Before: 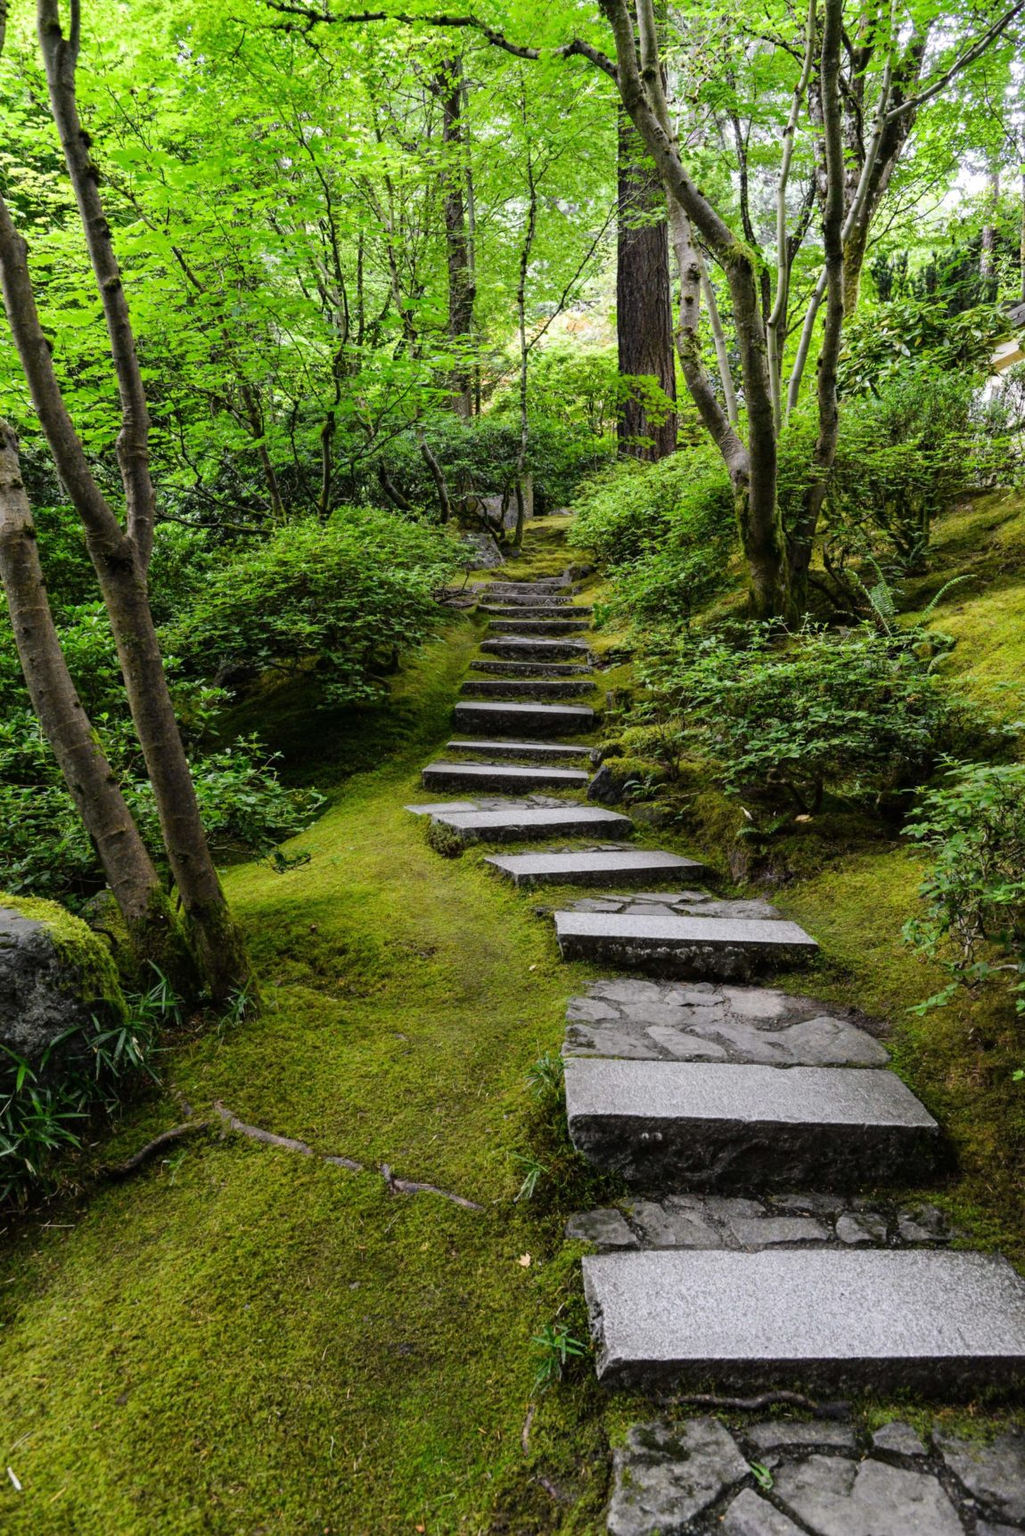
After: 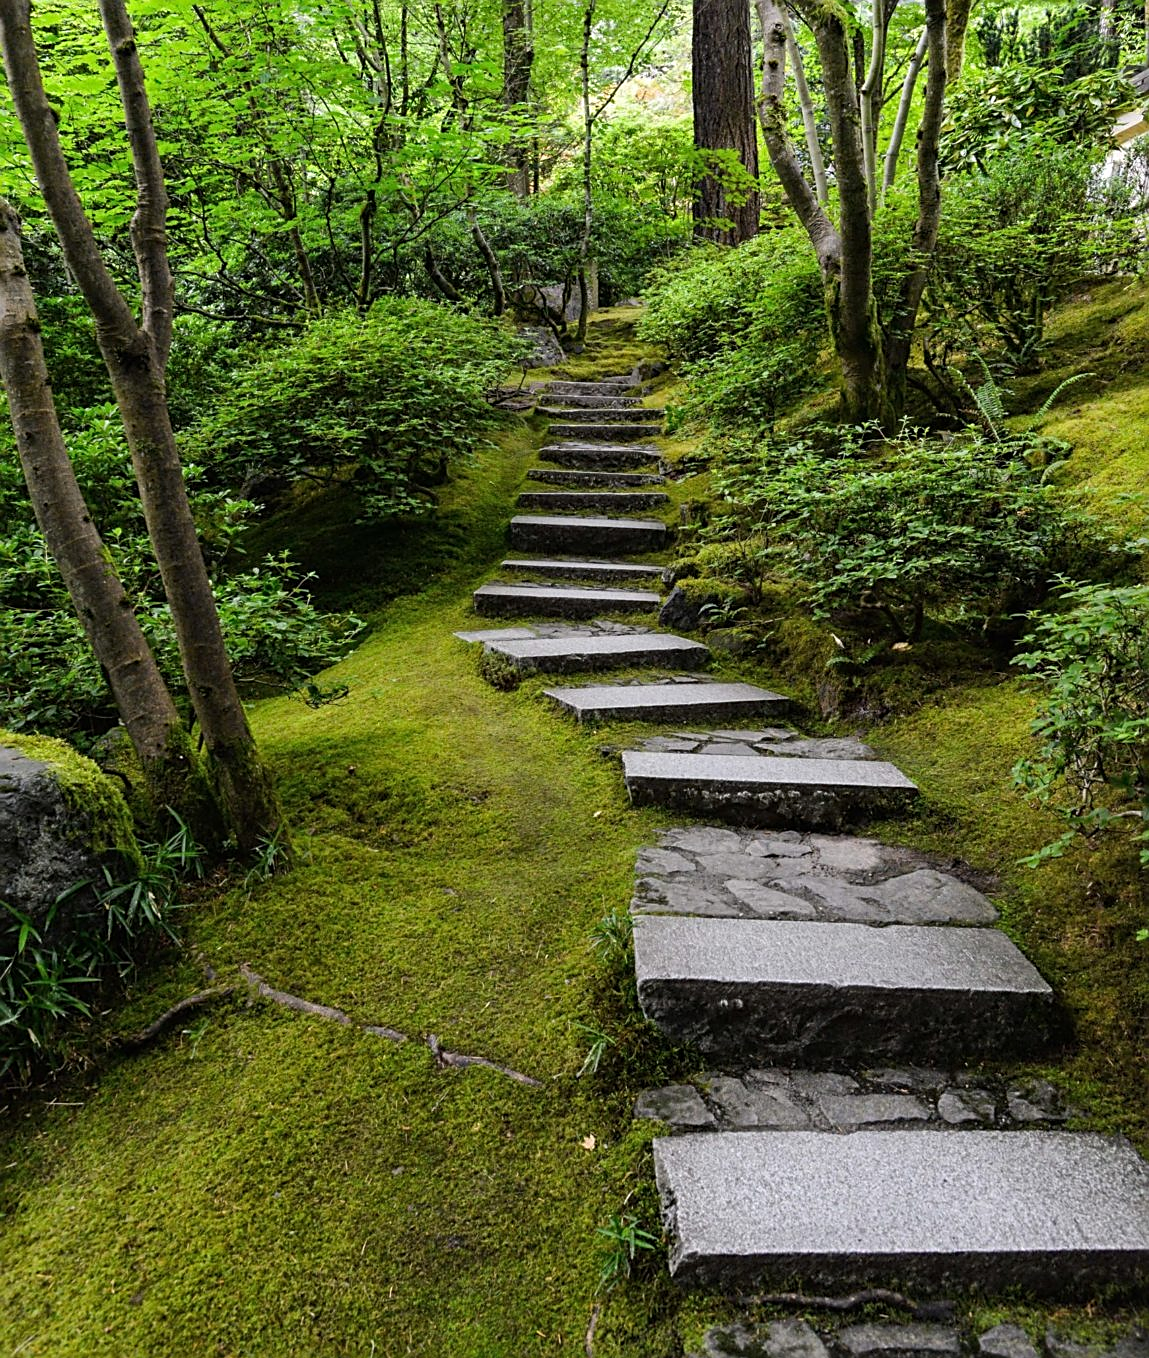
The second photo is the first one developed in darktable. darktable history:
crop and rotate: top 15.837%, bottom 5.34%
sharpen: amount 0.584
